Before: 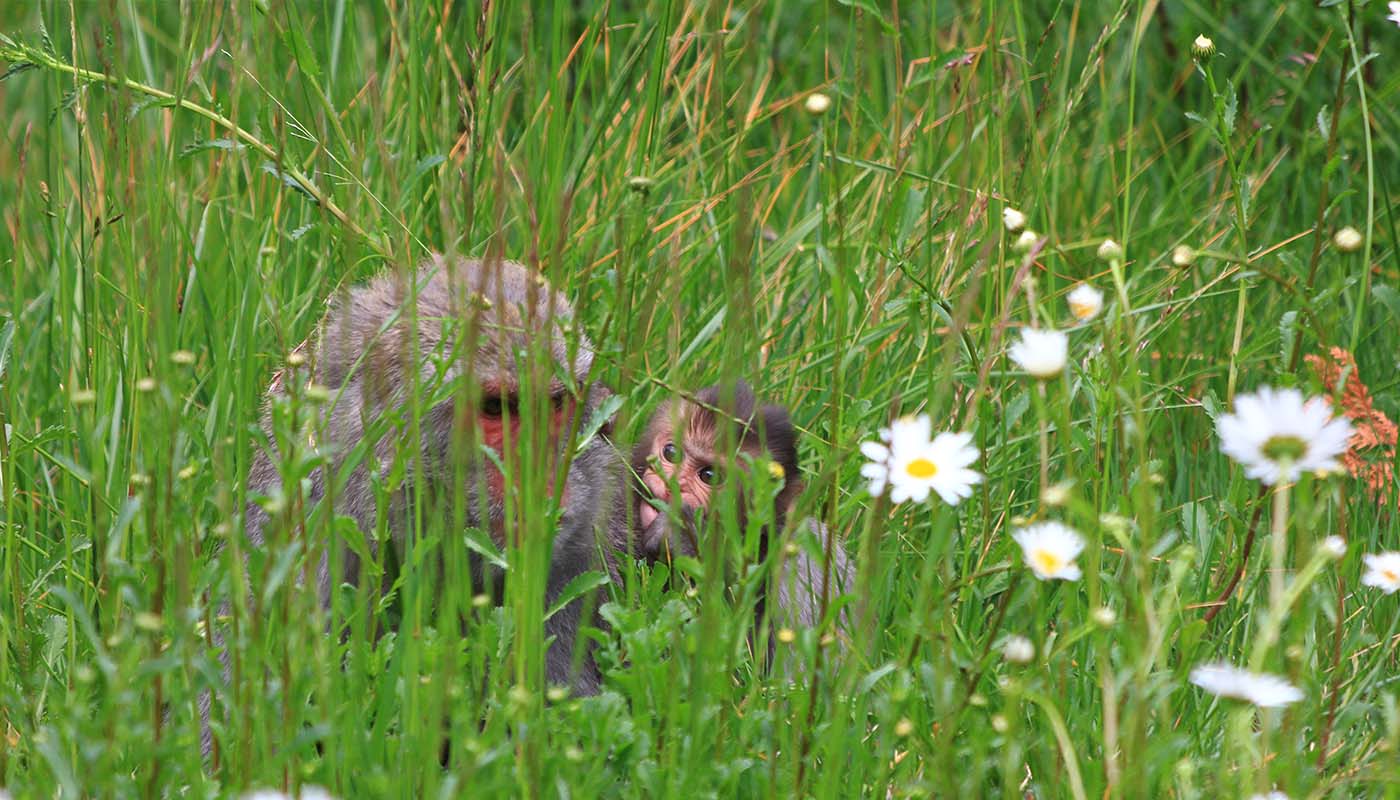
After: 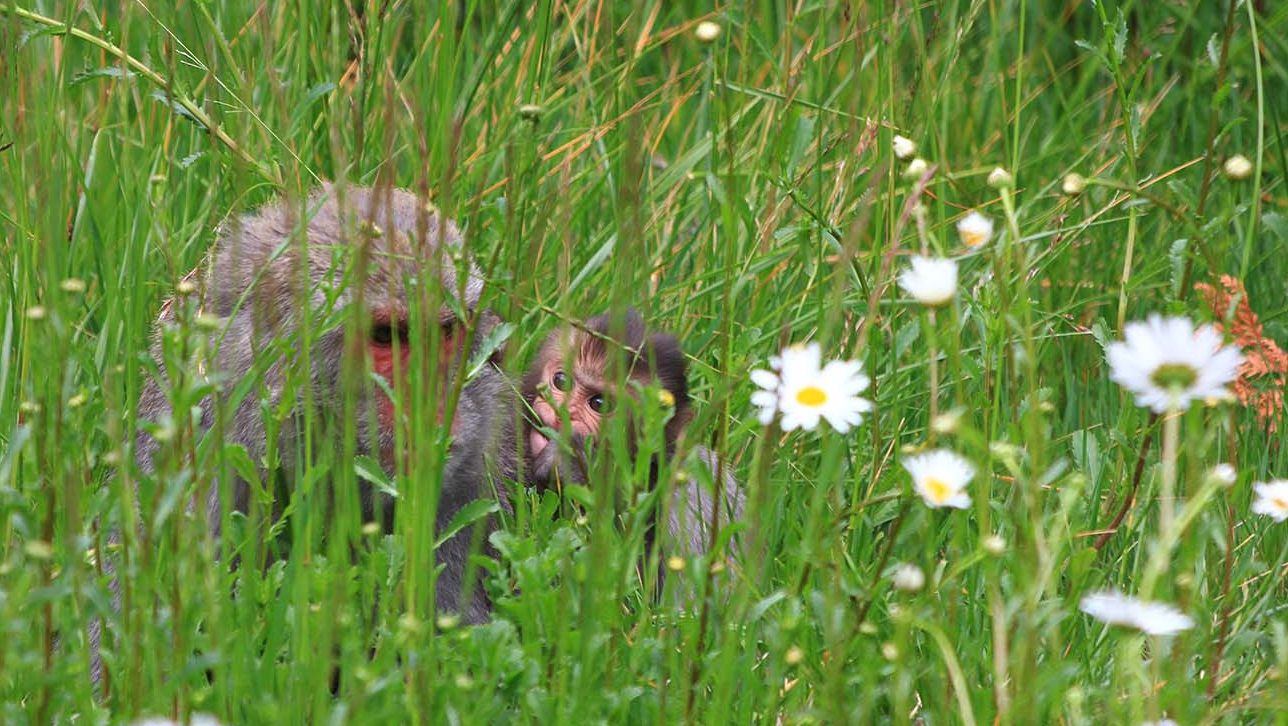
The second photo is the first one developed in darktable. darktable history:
crop and rotate: left 7.986%, top 9.22%
